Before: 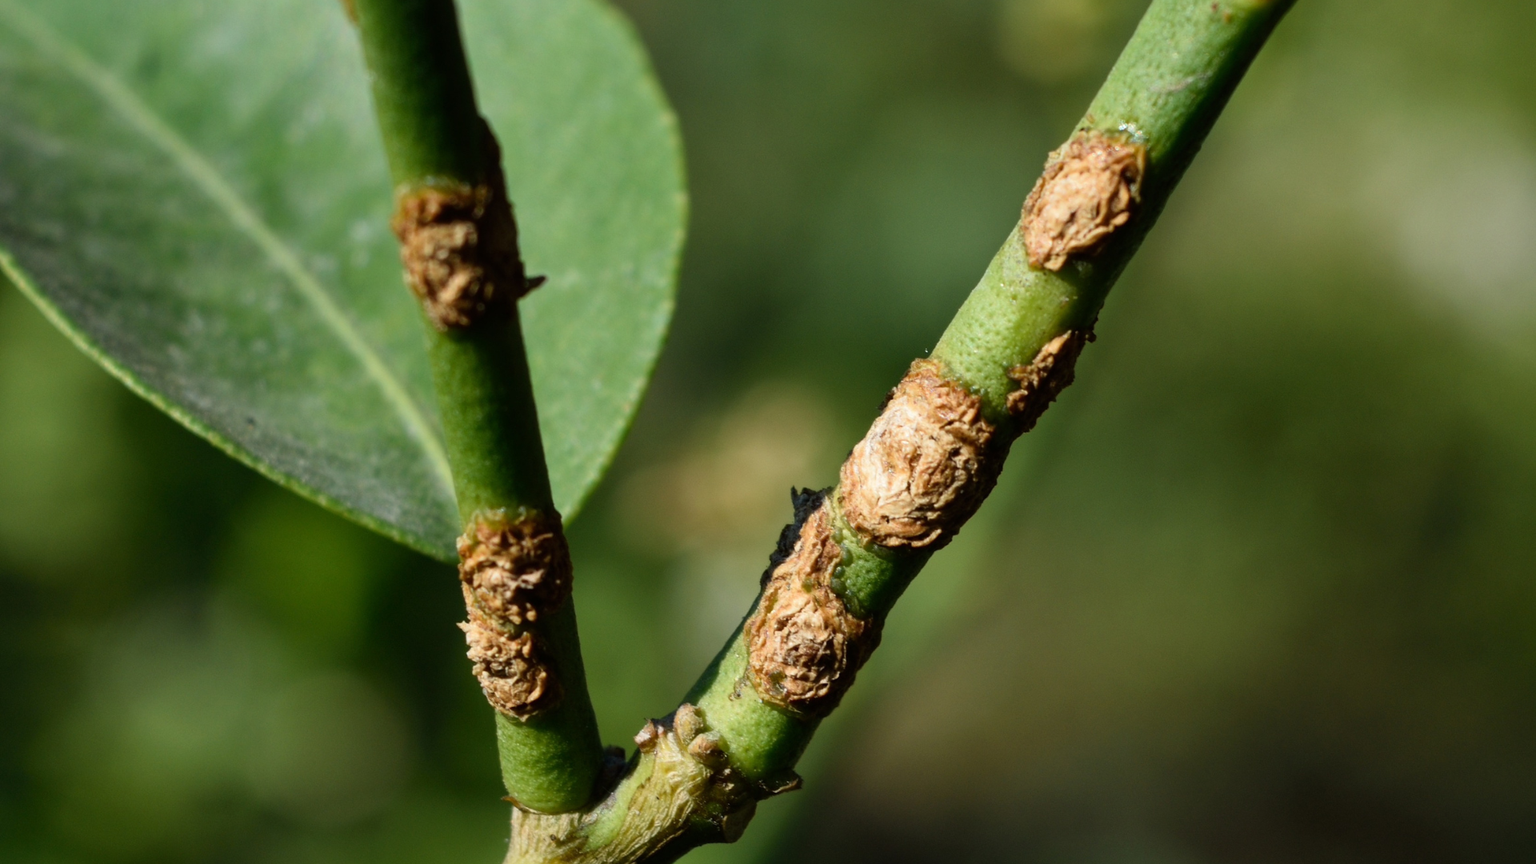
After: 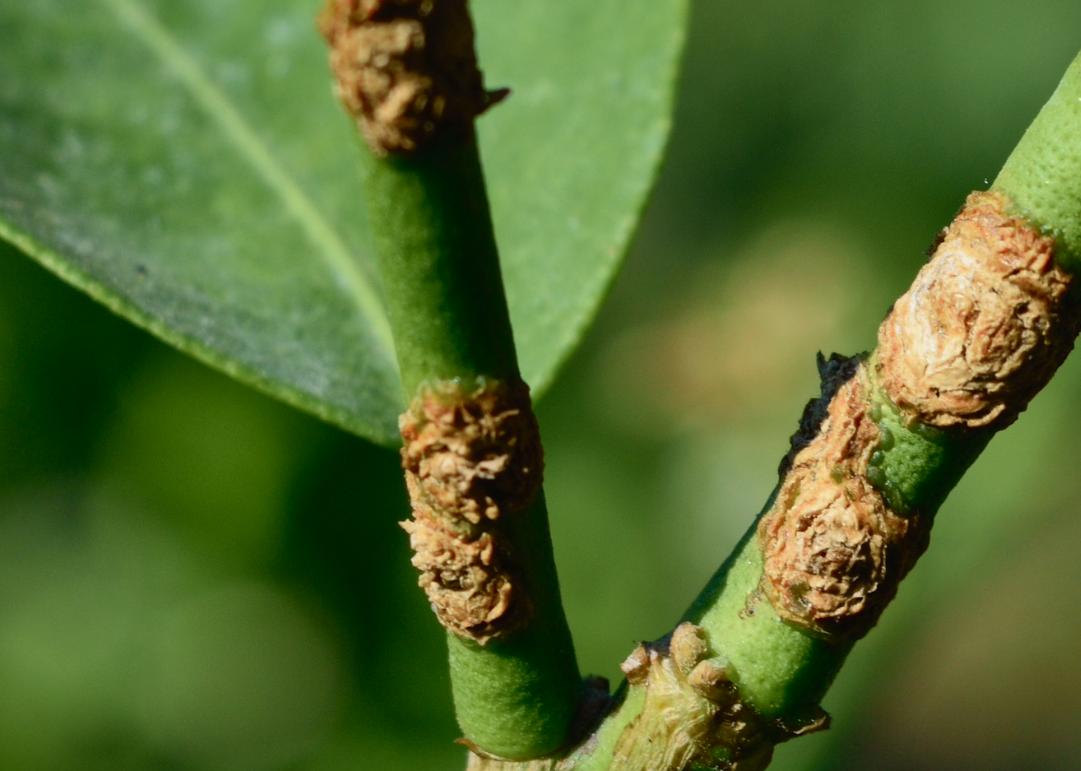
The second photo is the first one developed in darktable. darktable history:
tone curve: curves: ch0 [(0, 0.008) (0.107, 0.091) (0.283, 0.287) (0.461, 0.498) (0.64, 0.679) (0.822, 0.841) (0.998, 0.978)]; ch1 [(0, 0) (0.316, 0.349) (0.466, 0.442) (0.502, 0.5) (0.527, 0.519) (0.561, 0.553) (0.608, 0.629) (0.669, 0.704) (0.859, 0.899) (1, 1)]; ch2 [(0, 0) (0.33, 0.301) (0.421, 0.443) (0.473, 0.498) (0.502, 0.504) (0.522, 0.525) (0.592, 0.61) (0.705, 0.7) (1, 1)], color space Lab, independent channels, preserve colors none
shadows and highlights: on, module defaults
crop: left 8.966%, top 23.852%, right 34.699%, bottom 4.703%
